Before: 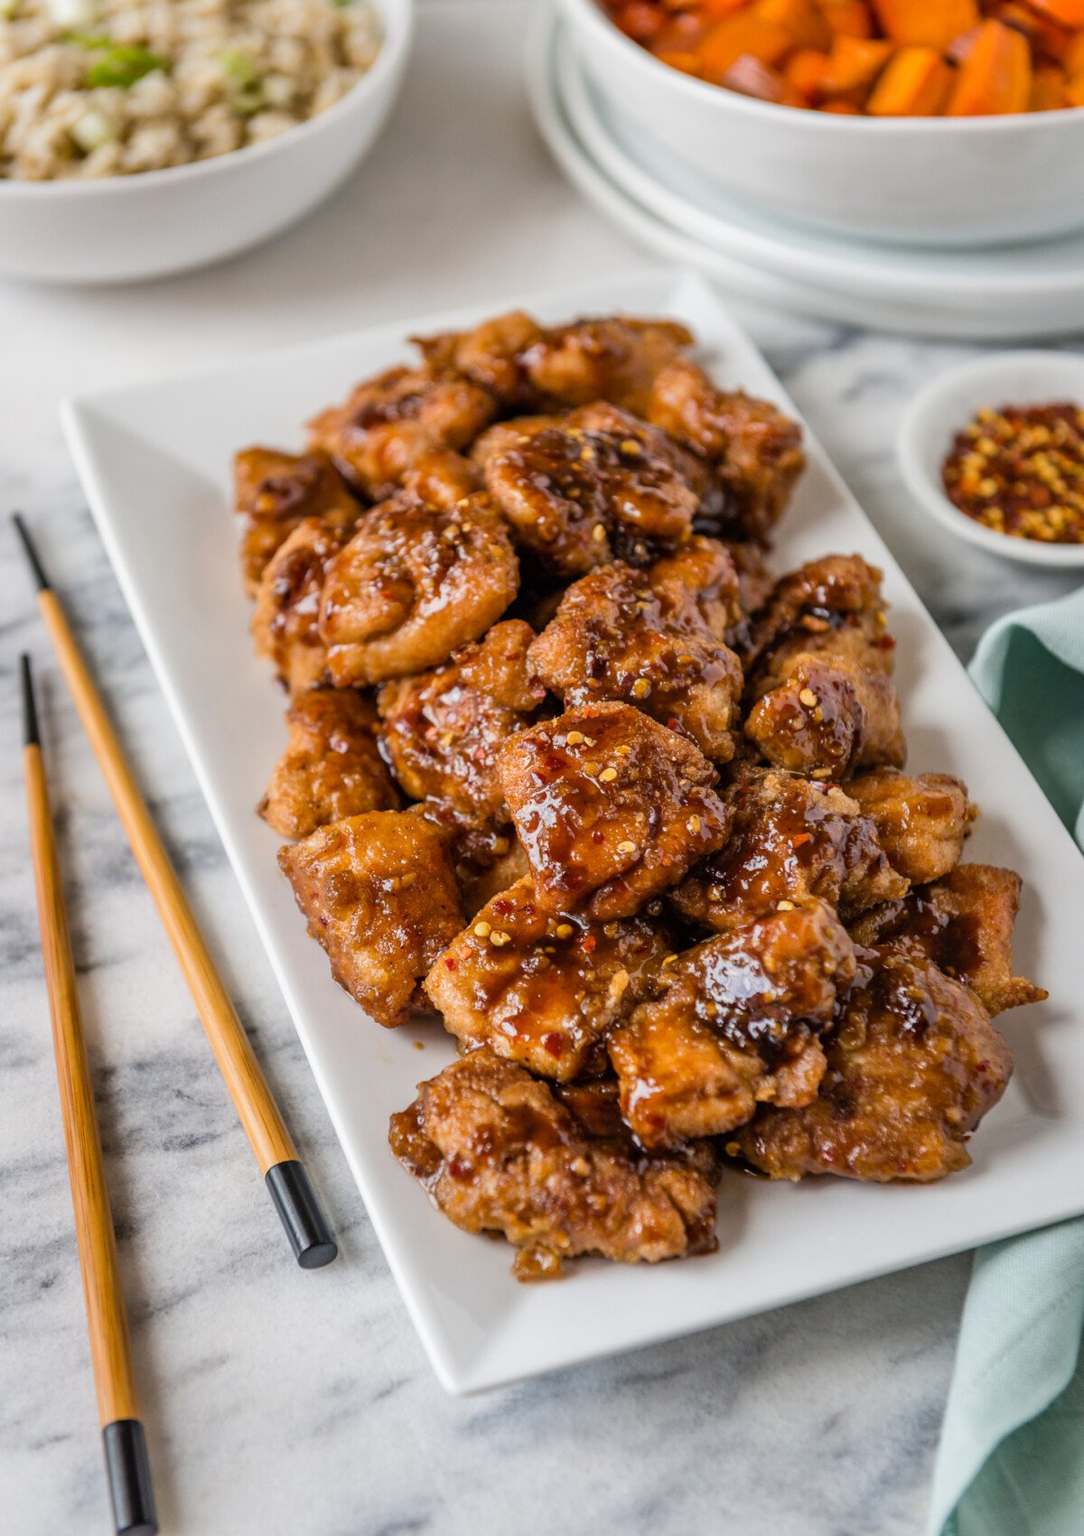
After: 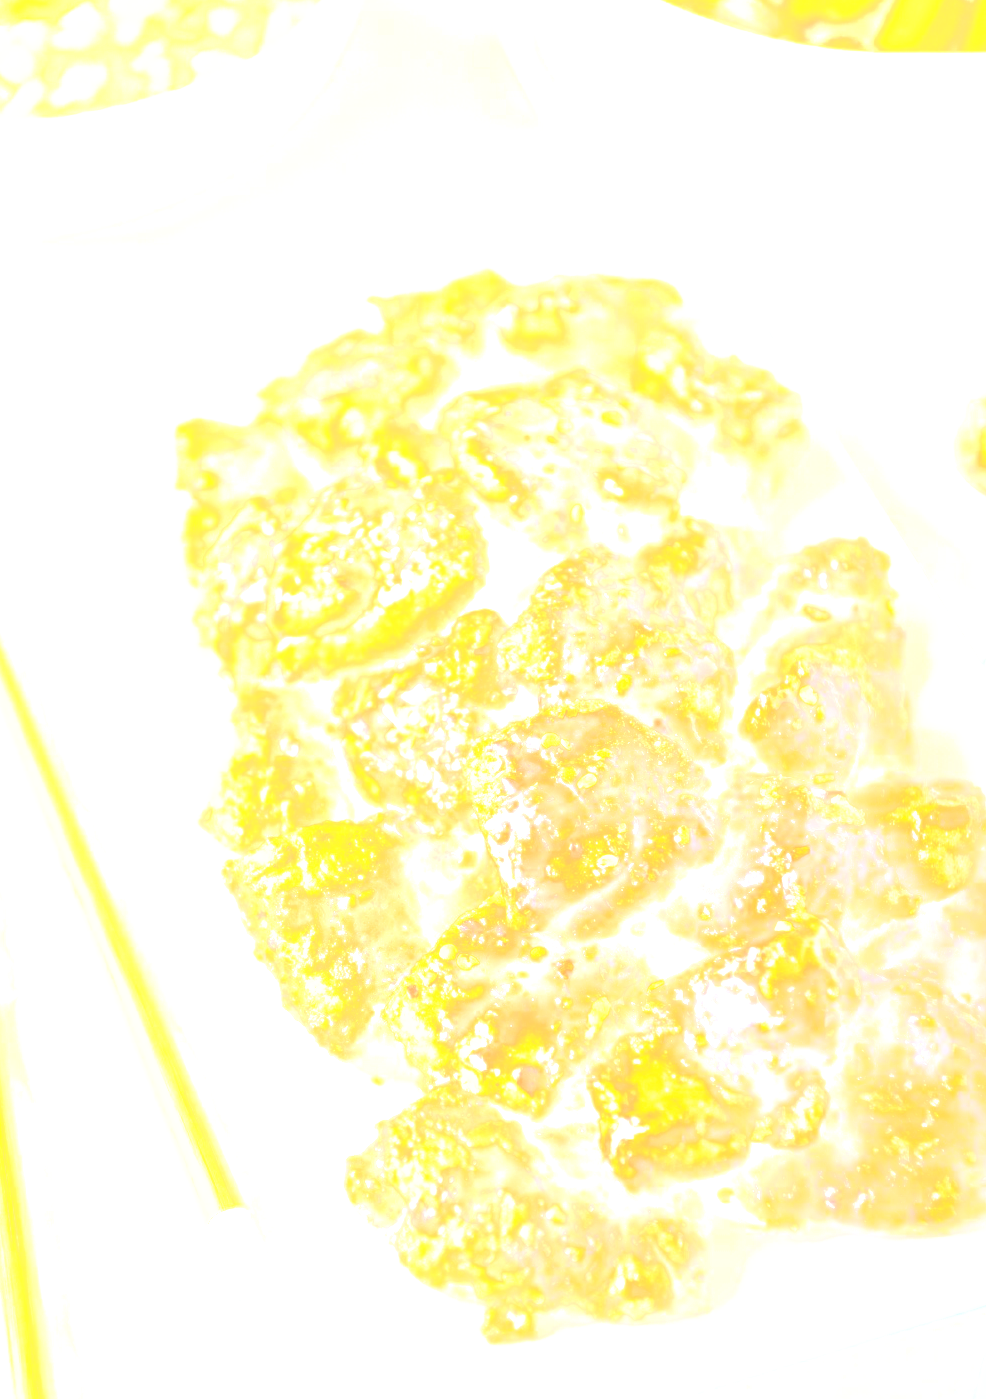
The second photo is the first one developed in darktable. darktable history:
bloom: size 70%, threshold 25%, strength 70%
tone curve: curves: ch0 [(0, 0) (0.003, 0.005) (0.011, 0.018) (0.025, 0.041) (0.044, 0.072) (0.069, 0.113) (0.1, 0.163) (0.136, 0.221) (0.177, 0.289) (0.224, 0.366) (0.277, 0.452) (0.335, 0.546) (0.399, 0.65) (0.468, 0.763) (0.543, 0.885) (0.623, 0.93) (0.709, 0.946) (0.801, 0.963) (0.898, 0.981) (1, 1)], preserve colors none
crop and rotate: left 7.196%, top 4.574%, right 10.605%, bottom 13.178%
